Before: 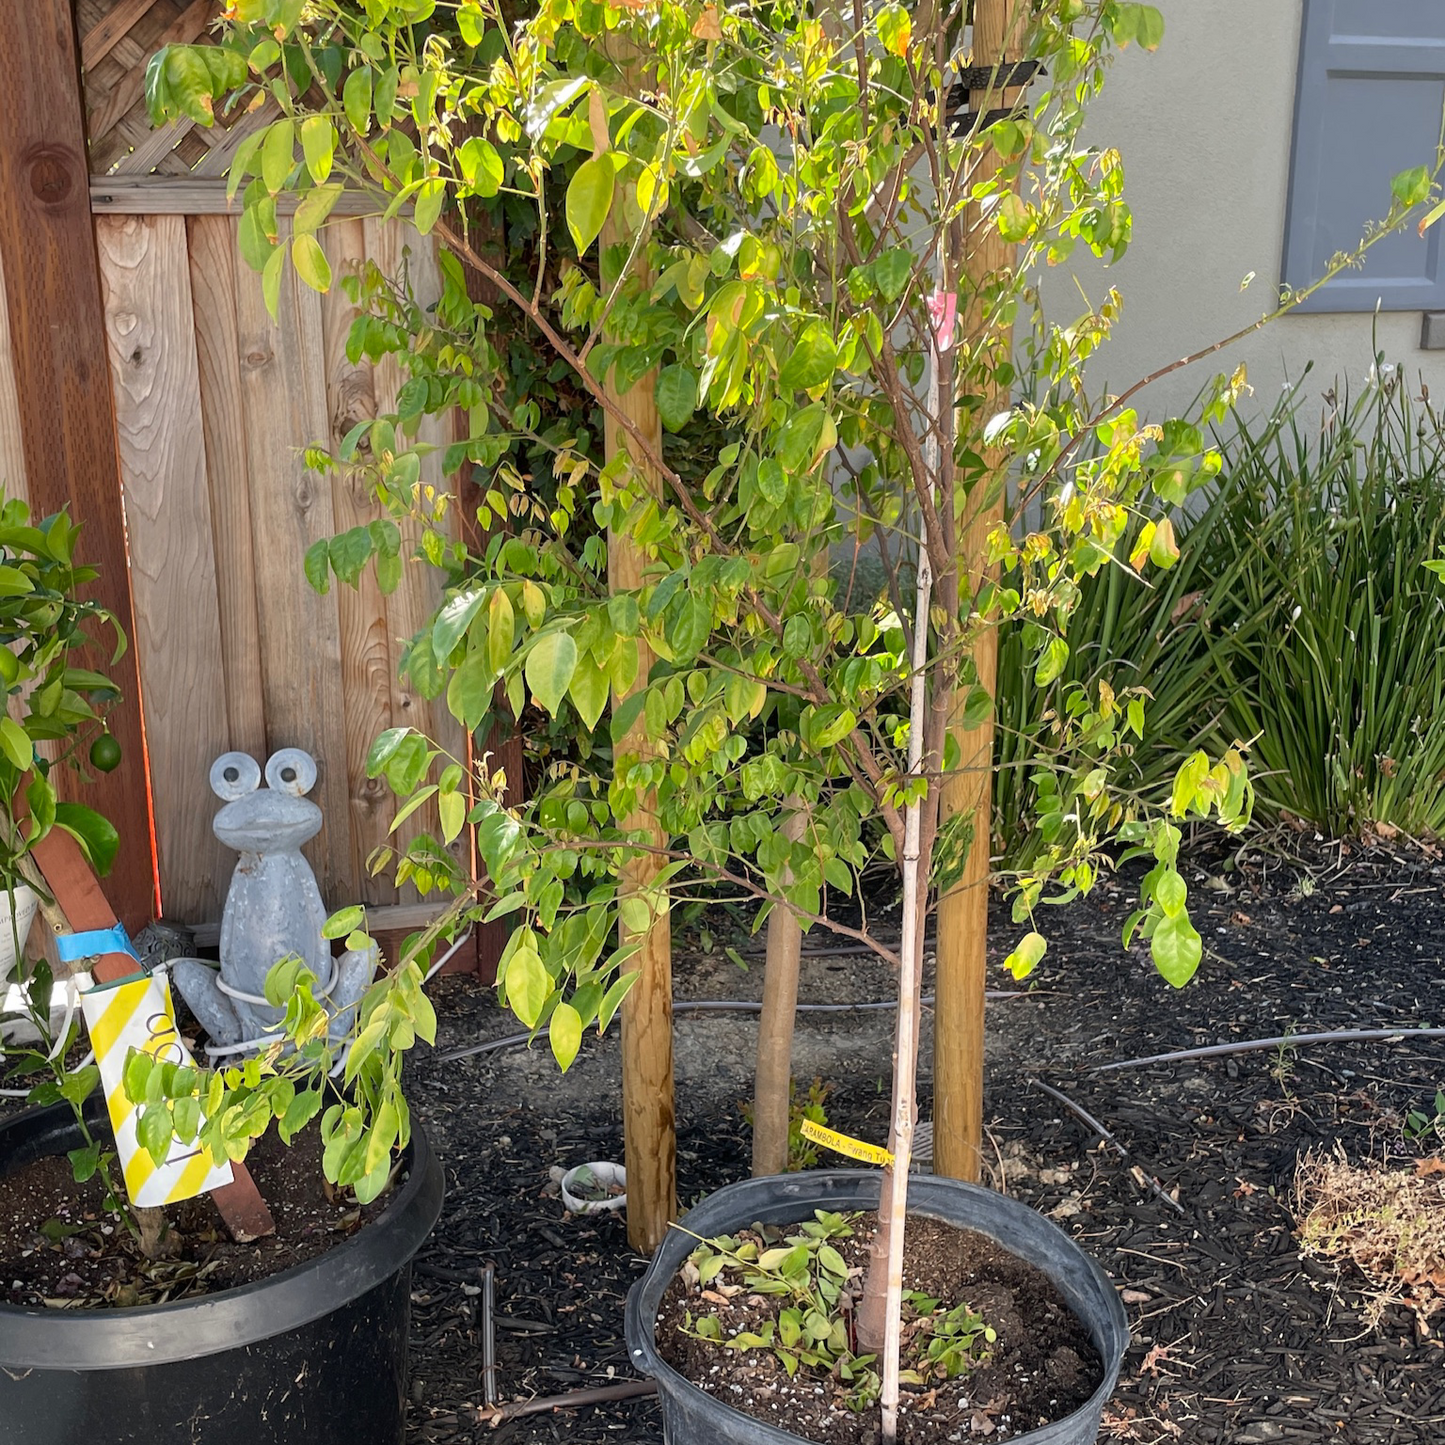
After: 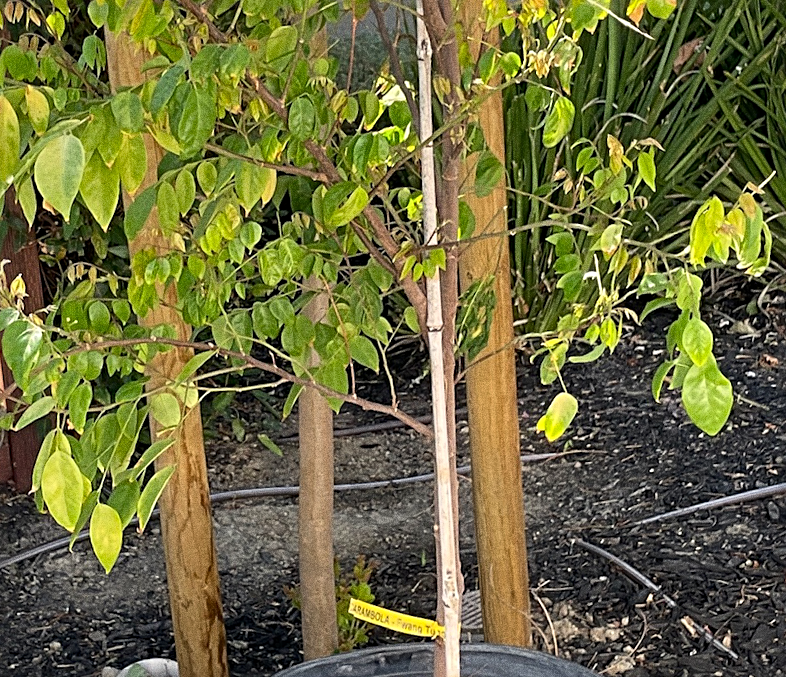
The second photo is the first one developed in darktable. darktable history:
rotate and perspective: rotation -4.98°, automatic cropping off
color correction: highlights b* 3
grain: coarseness 0.09 ISO, strength 40%
sharpen: radius 3.119
crop: left 35.03%, top 36.625%, right 14.663%, bottom 20.057%
